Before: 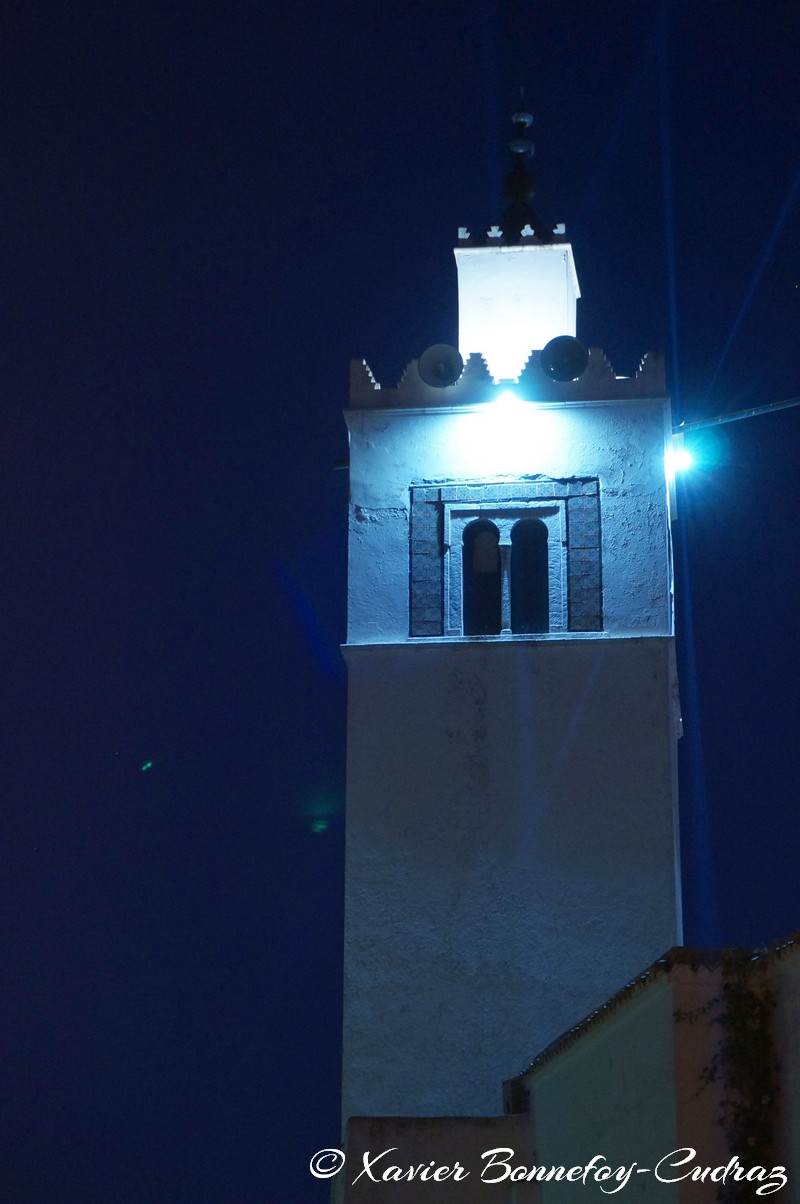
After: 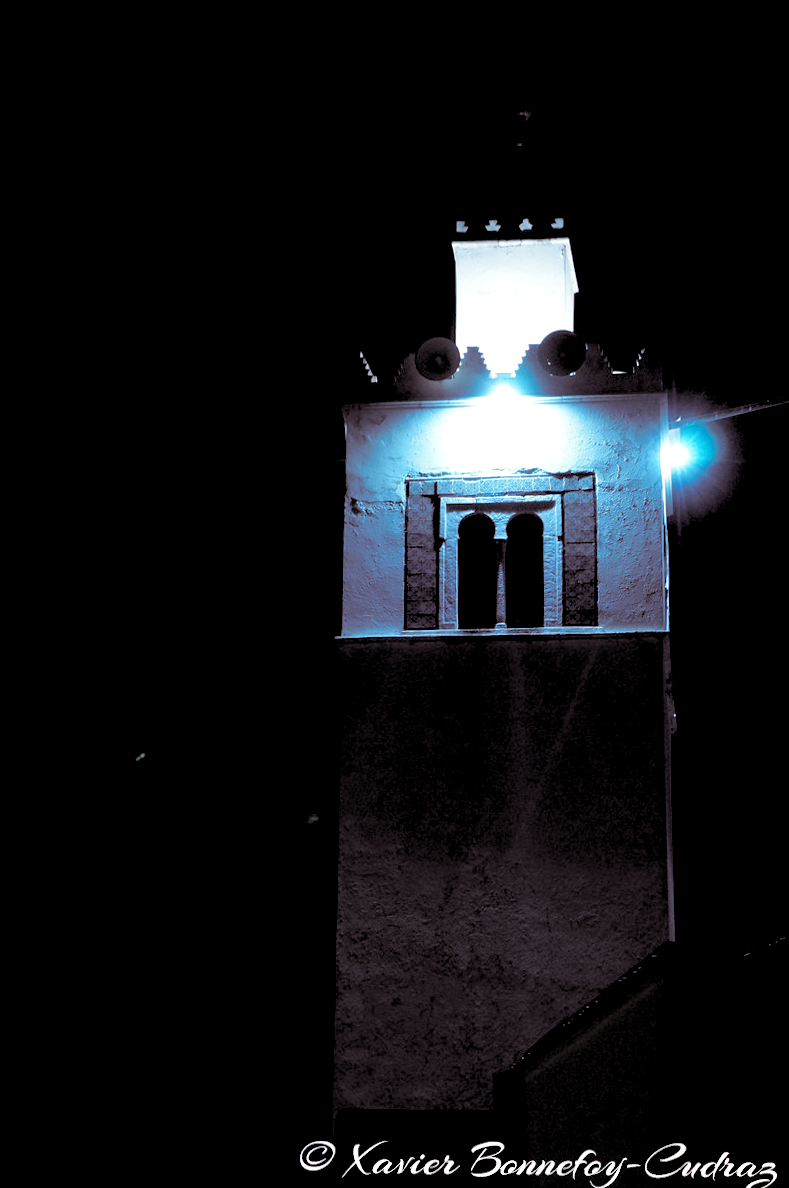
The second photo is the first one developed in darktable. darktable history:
split-toning: shadows › saturation 0.24, highlights › hue 54°, highlights › saturation 0.24
rgb levels: levels [[0.034, 0.472, 0.904], [0, 0.5, 1], [0, 0.5, 1]]
crop and rotate: angle -0.5°
